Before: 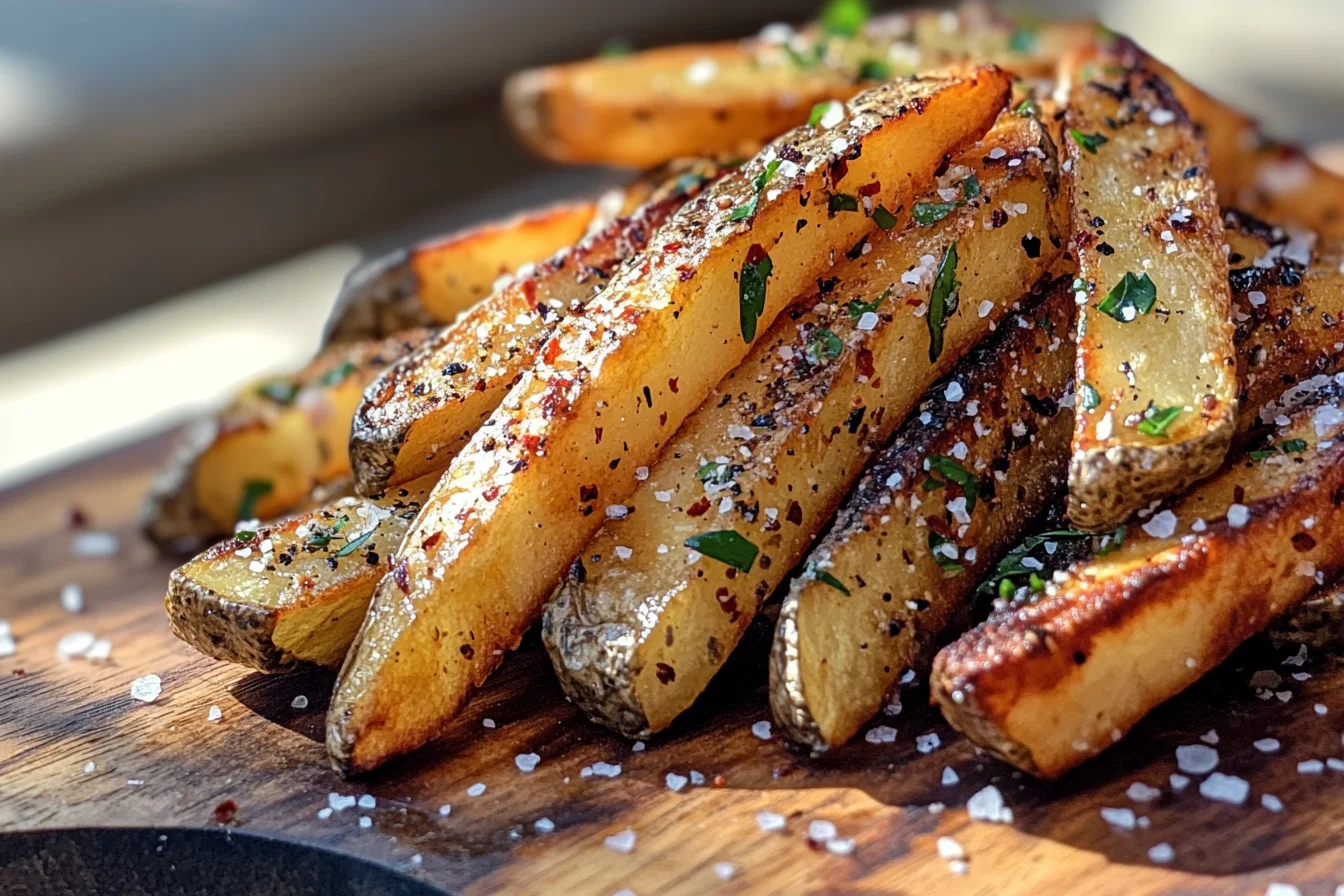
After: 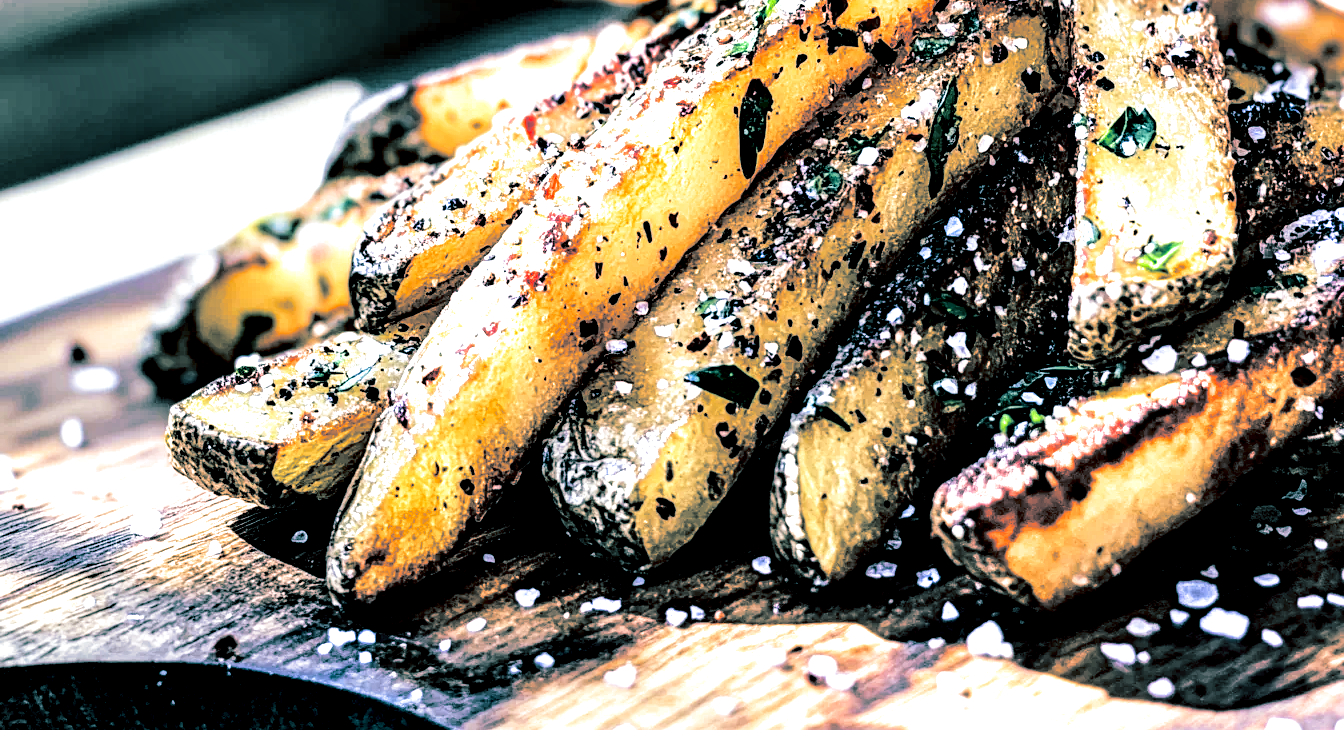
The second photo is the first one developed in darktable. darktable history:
exposure: black level correction 0, exposure 0.7 EV, compensate exposure bias true, compensate highlight preservation false
rgb curve: curves: ch0 [(0, 0) (0.284, 0.292) (0.505, 0.644) (1, 1)]; ch1 [(0, 0) (0.284, 0.292) (0.505, 0.644) (1, 1)]; ch2 [(0, 0) (0.284, 0.292) (0.505, 0.644) (1, 1)], compensate middle gray true
tone equalizer: -8 EV -0.001 EV, -7 EV 0.001 EV, -6 EV -0.002 EV, -5 EV -0.003 EV, -4 EV -0.062 EV, -3 EV -0.222 EV, -2 EV -0.267 EV, -1 EV 0.105 EV, +0 EV 0.303 EV
local contrast: shadows 185%, detail 225%
white balance: red 0.948, green 1.02, blue 1.176
crop and rotate: top 18.507%
split-toning: shadows › hue 186.43°, highlights › hue 49.29°, compress 30.29%
color correction: highlights b* 3
